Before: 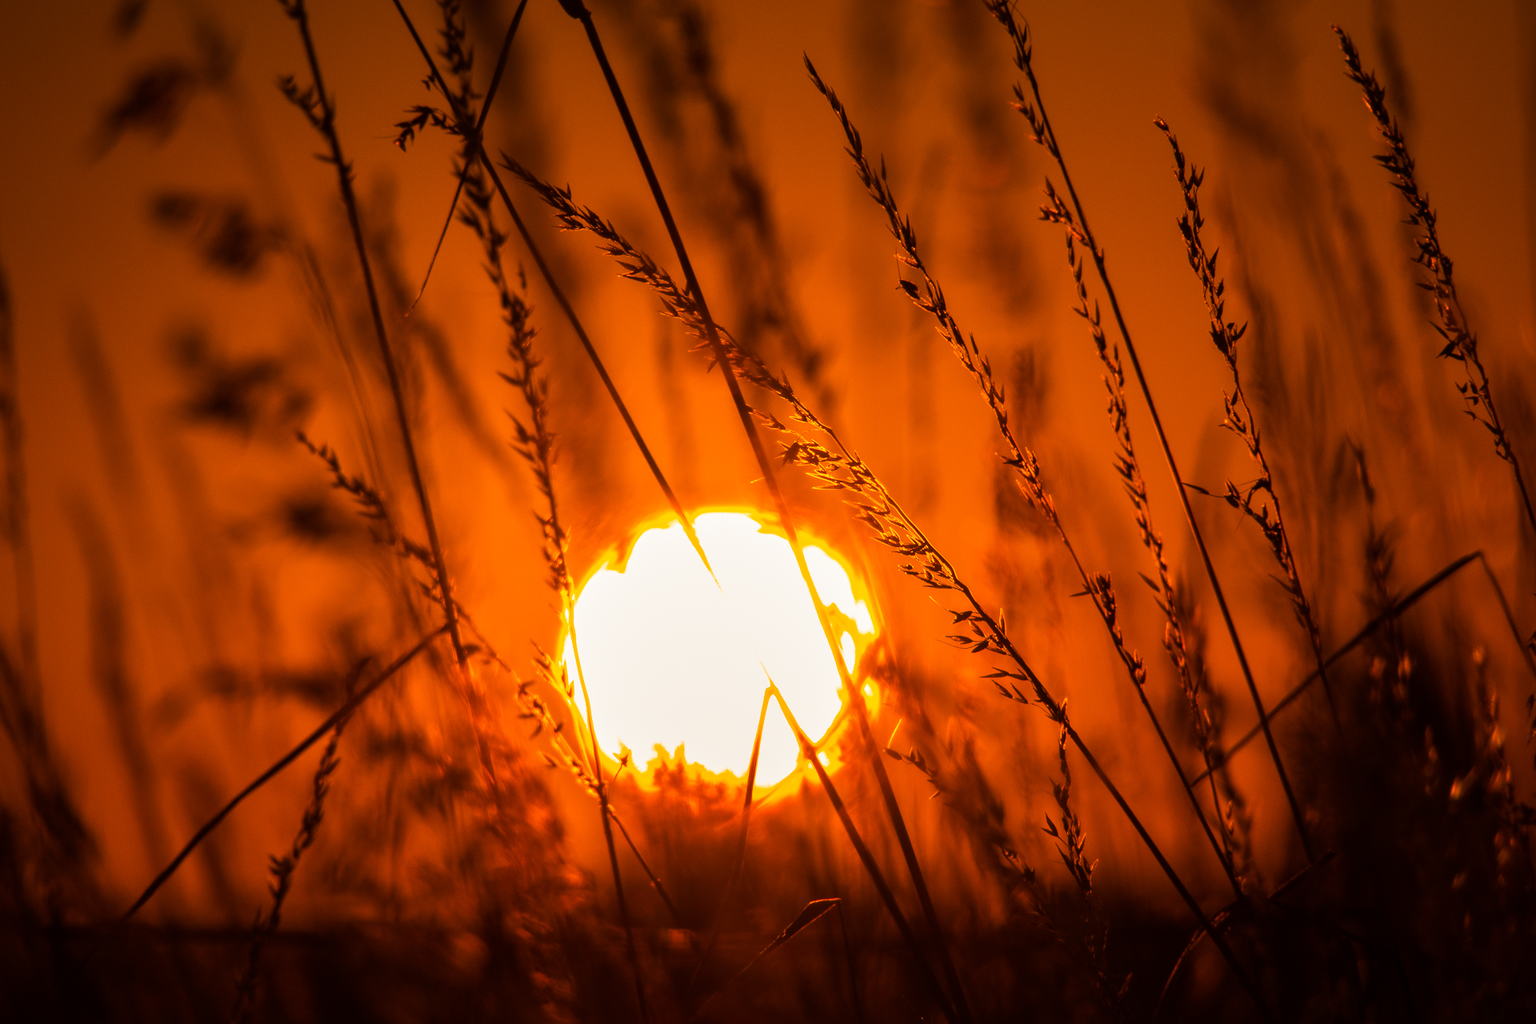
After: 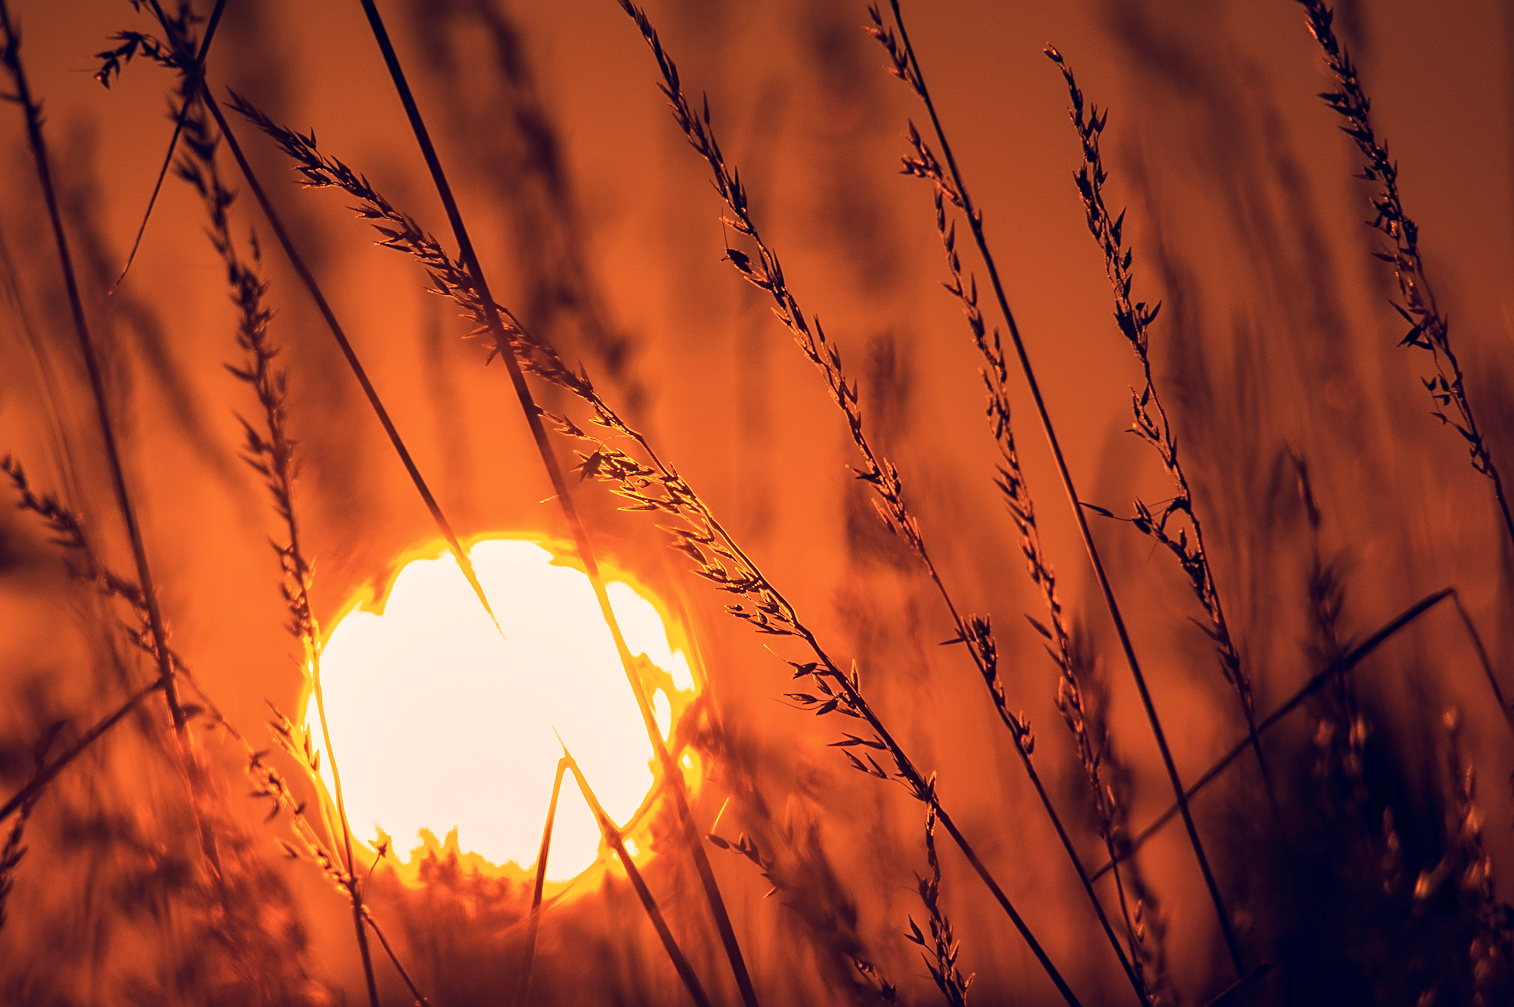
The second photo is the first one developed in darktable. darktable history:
crop and rotate: left 20.74%, top 7.912%, right 0.375%, bottom 13.378%
color balance rgb: shadows lift › hue 87.51°, highlights gain › chroma 3.21%, highlights gain › hue 55.1°, global offset › chroma 0.15%, global offset › hue 253.66°, linear chroma grading › global chroma 0.5%
color zones: curves: ch1 [(0, 0.469) (0.01, 0.469) (0.12, 0.446) (0.248, 0.469) (0.5, 0.5) (0.748, 0.5) (0.99, 0.469) (1, 0.469)]
sharpen: on, module defaults
